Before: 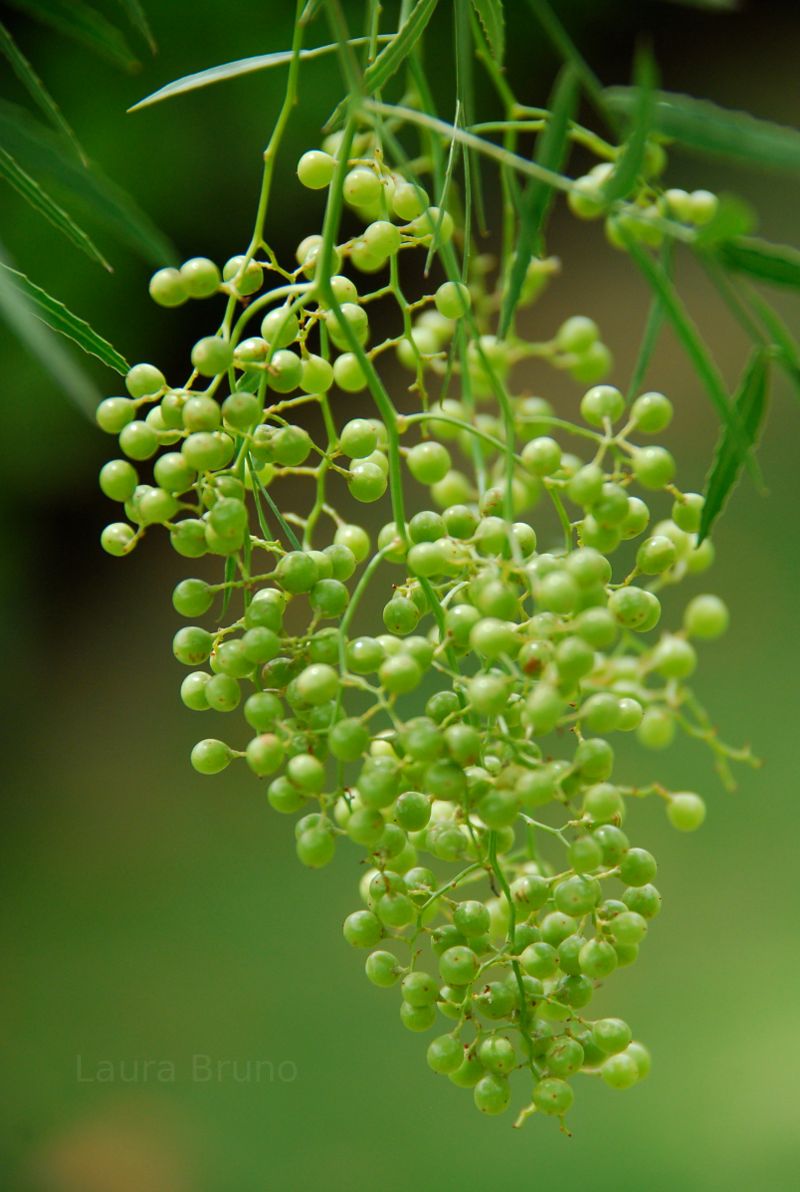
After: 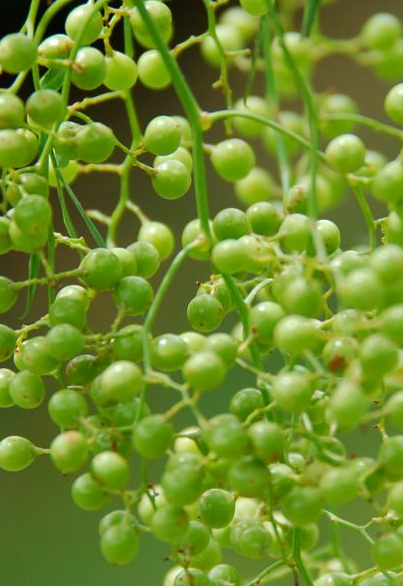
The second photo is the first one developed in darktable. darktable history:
crop: left 24.57%, top 25.503%, right 24.999%, bottom 25.325%
